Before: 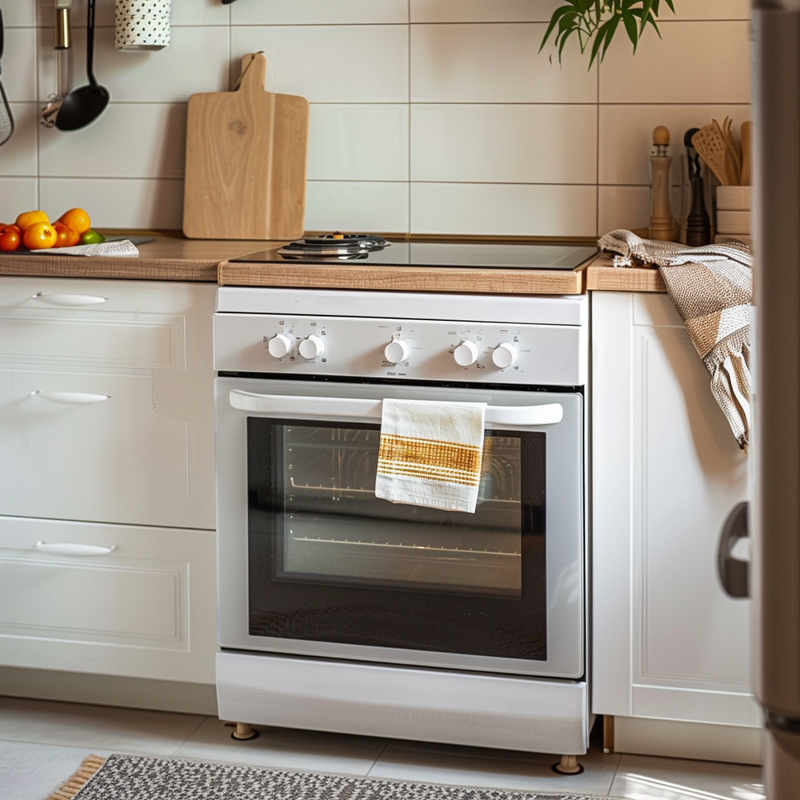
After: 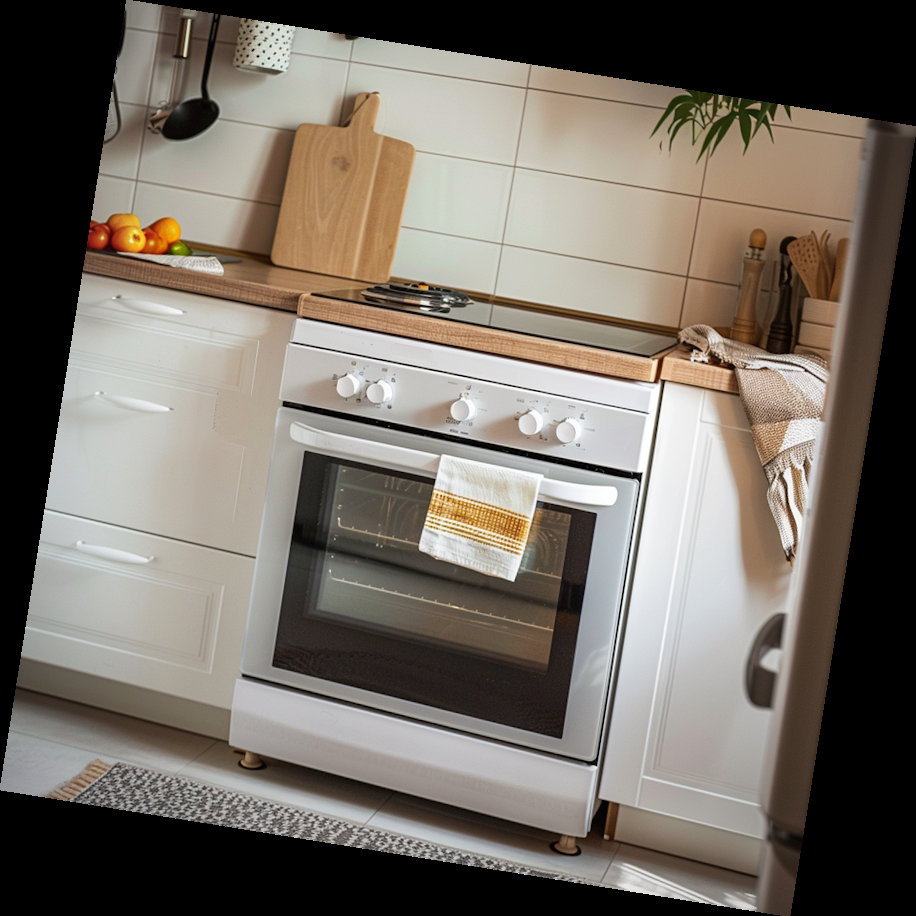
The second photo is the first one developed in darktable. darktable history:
rotate and perspective: rotation 9.12°, automatic cropping off
vignetting: fall-off radius 60.92%
